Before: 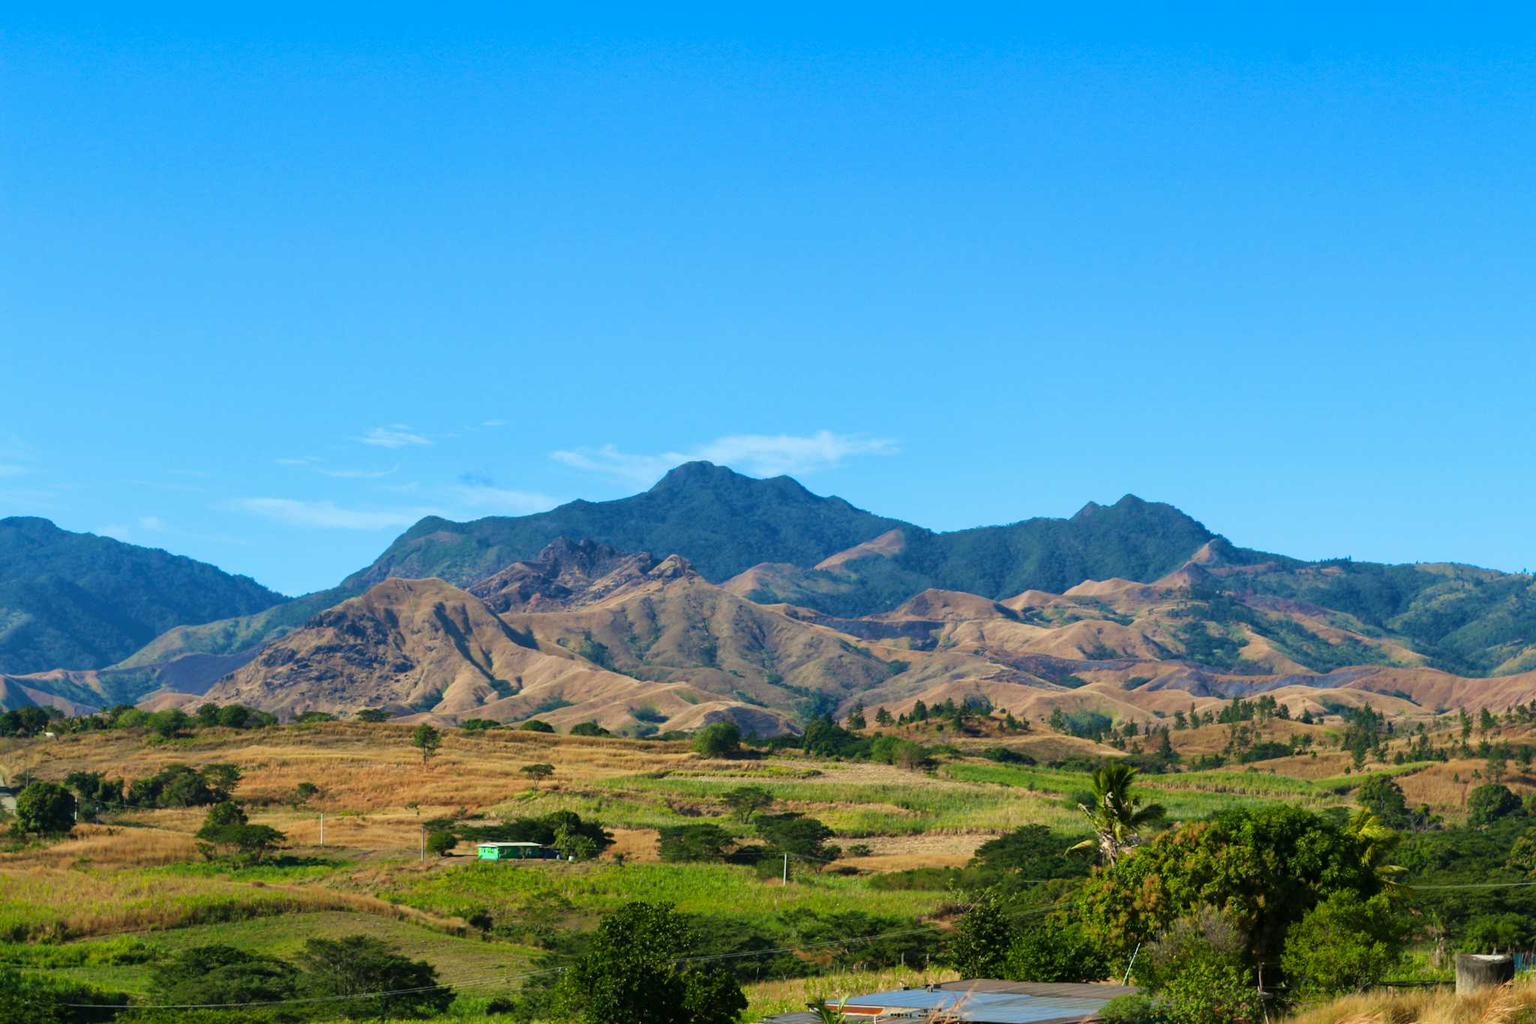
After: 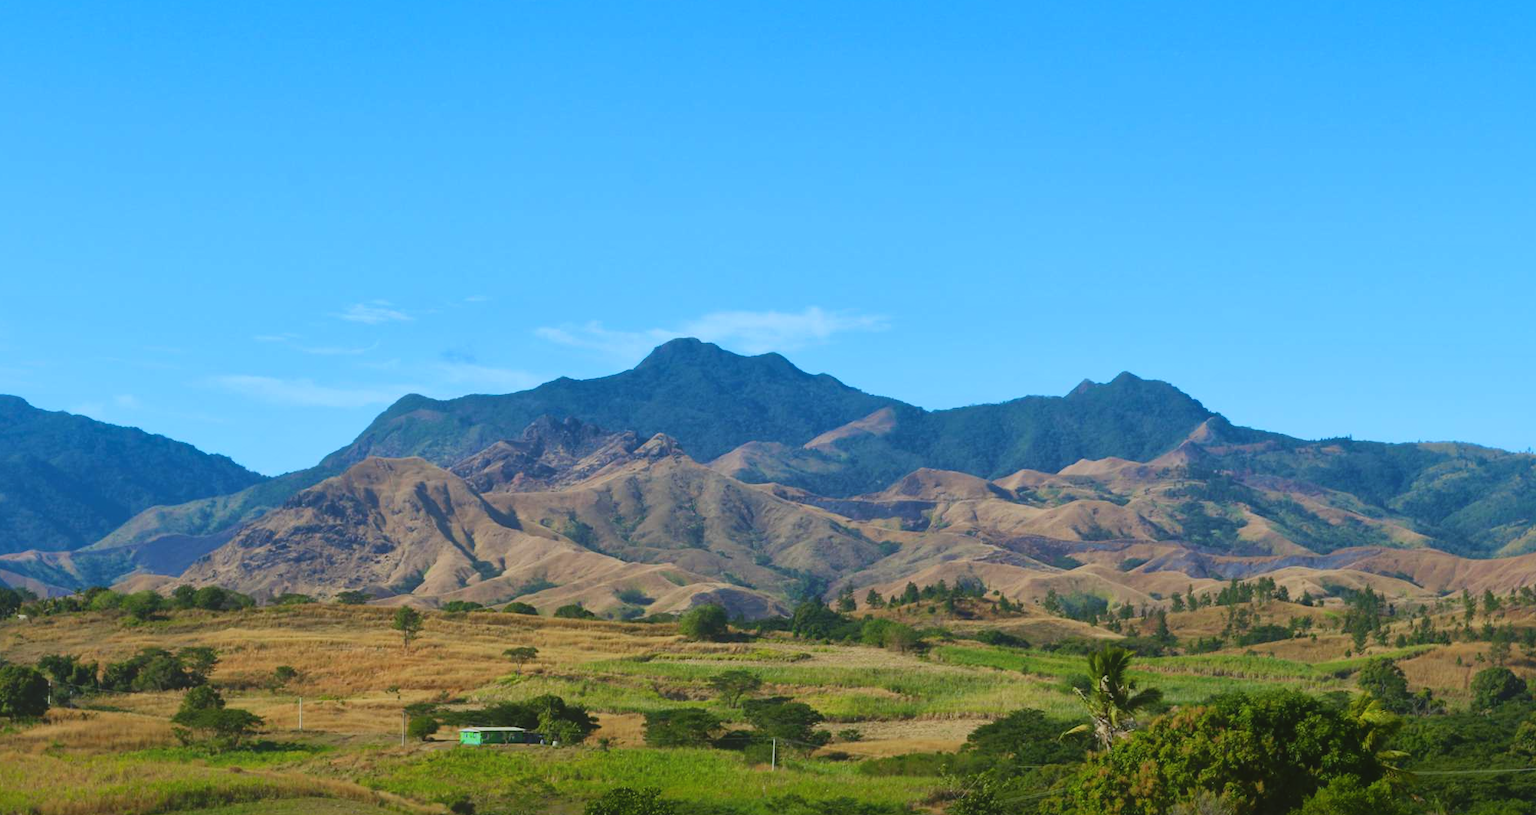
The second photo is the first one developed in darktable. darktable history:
white balance: red 0.974, blue 1.044
crop and rotate: left 1.814%, top 12.818%, right 0.25%, bottom 9.225%
contrast equalizer: octaves 7, y [[0.6 ×6], [0.55 ×6], [0 ×6], [0 ×6], [0 ×6]], mix -1
local contrast: mode bilateral grid, contrast 20, coarseness 50, detail 132%, midtone range 0.2
